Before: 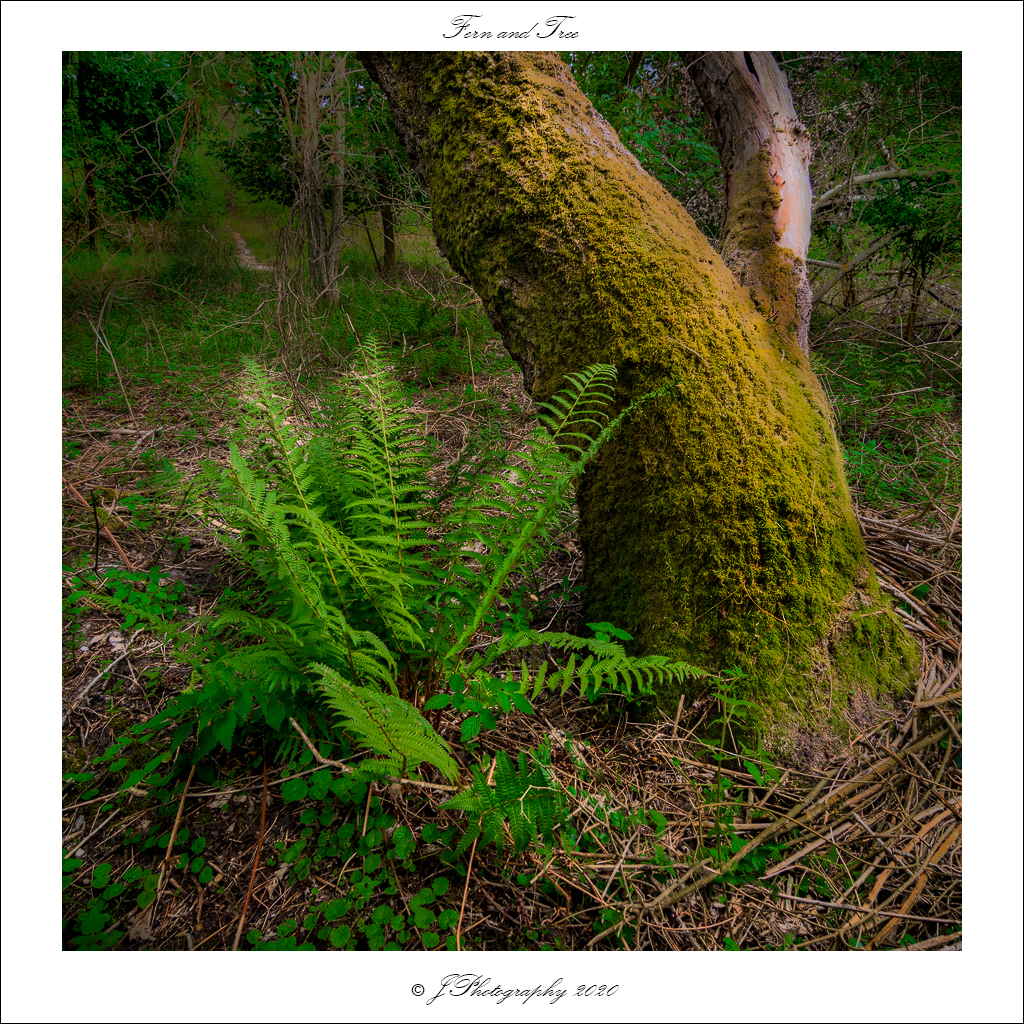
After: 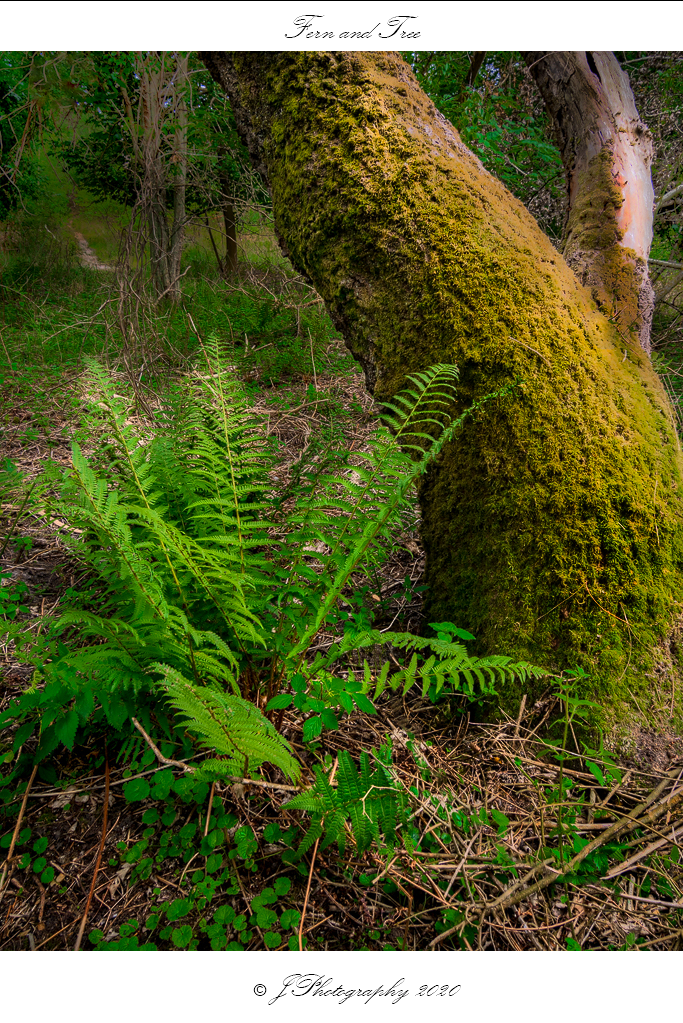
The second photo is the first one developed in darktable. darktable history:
exposure: exposure 0.299 EV, compensate highlight preservation false
crop and rotate: left 15.505%, right 17.787%
